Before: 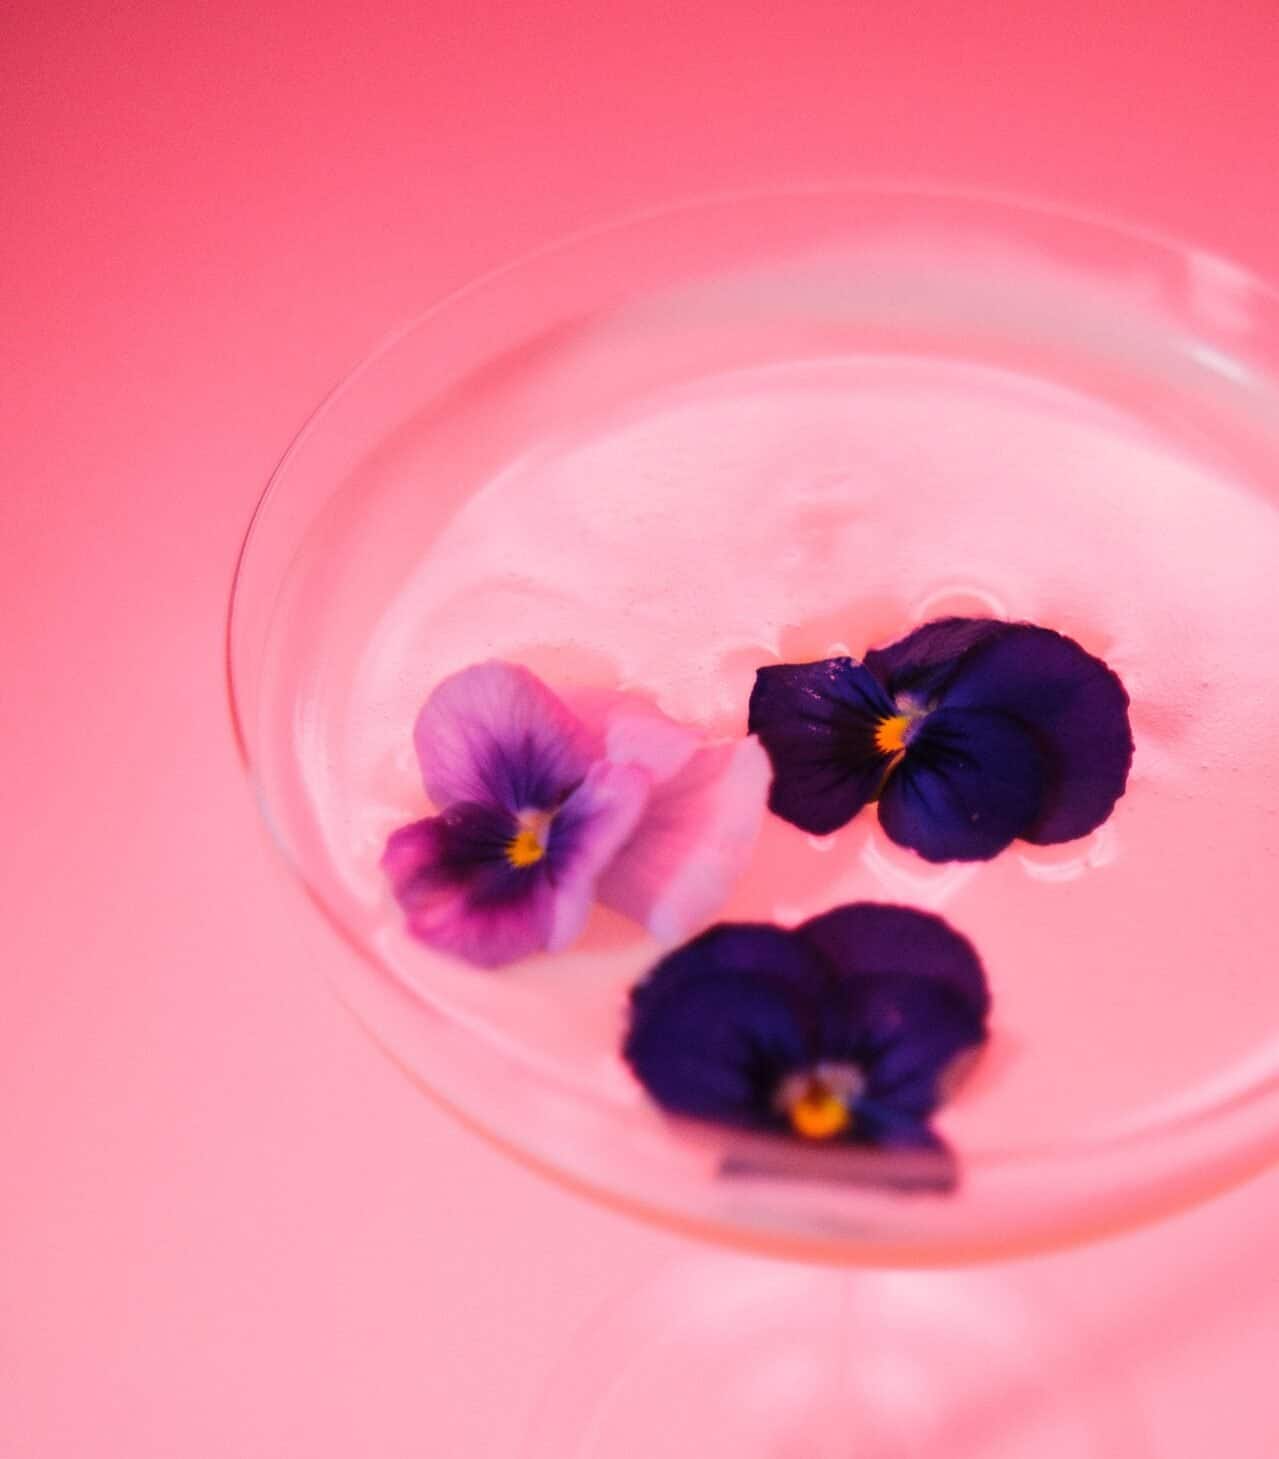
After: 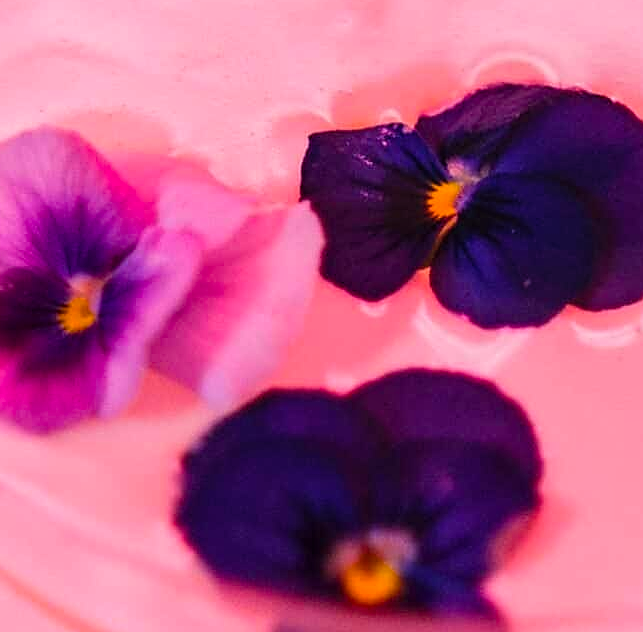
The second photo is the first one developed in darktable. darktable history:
color balance rgb: perceptual saturation grading › global saturation 20%, global vibrance 20%
crop: left 35.03%, top 36.625%, right 14.663%, bottom 20.057%
sharpen: on, module defaults
local contrast: on, module defaults
